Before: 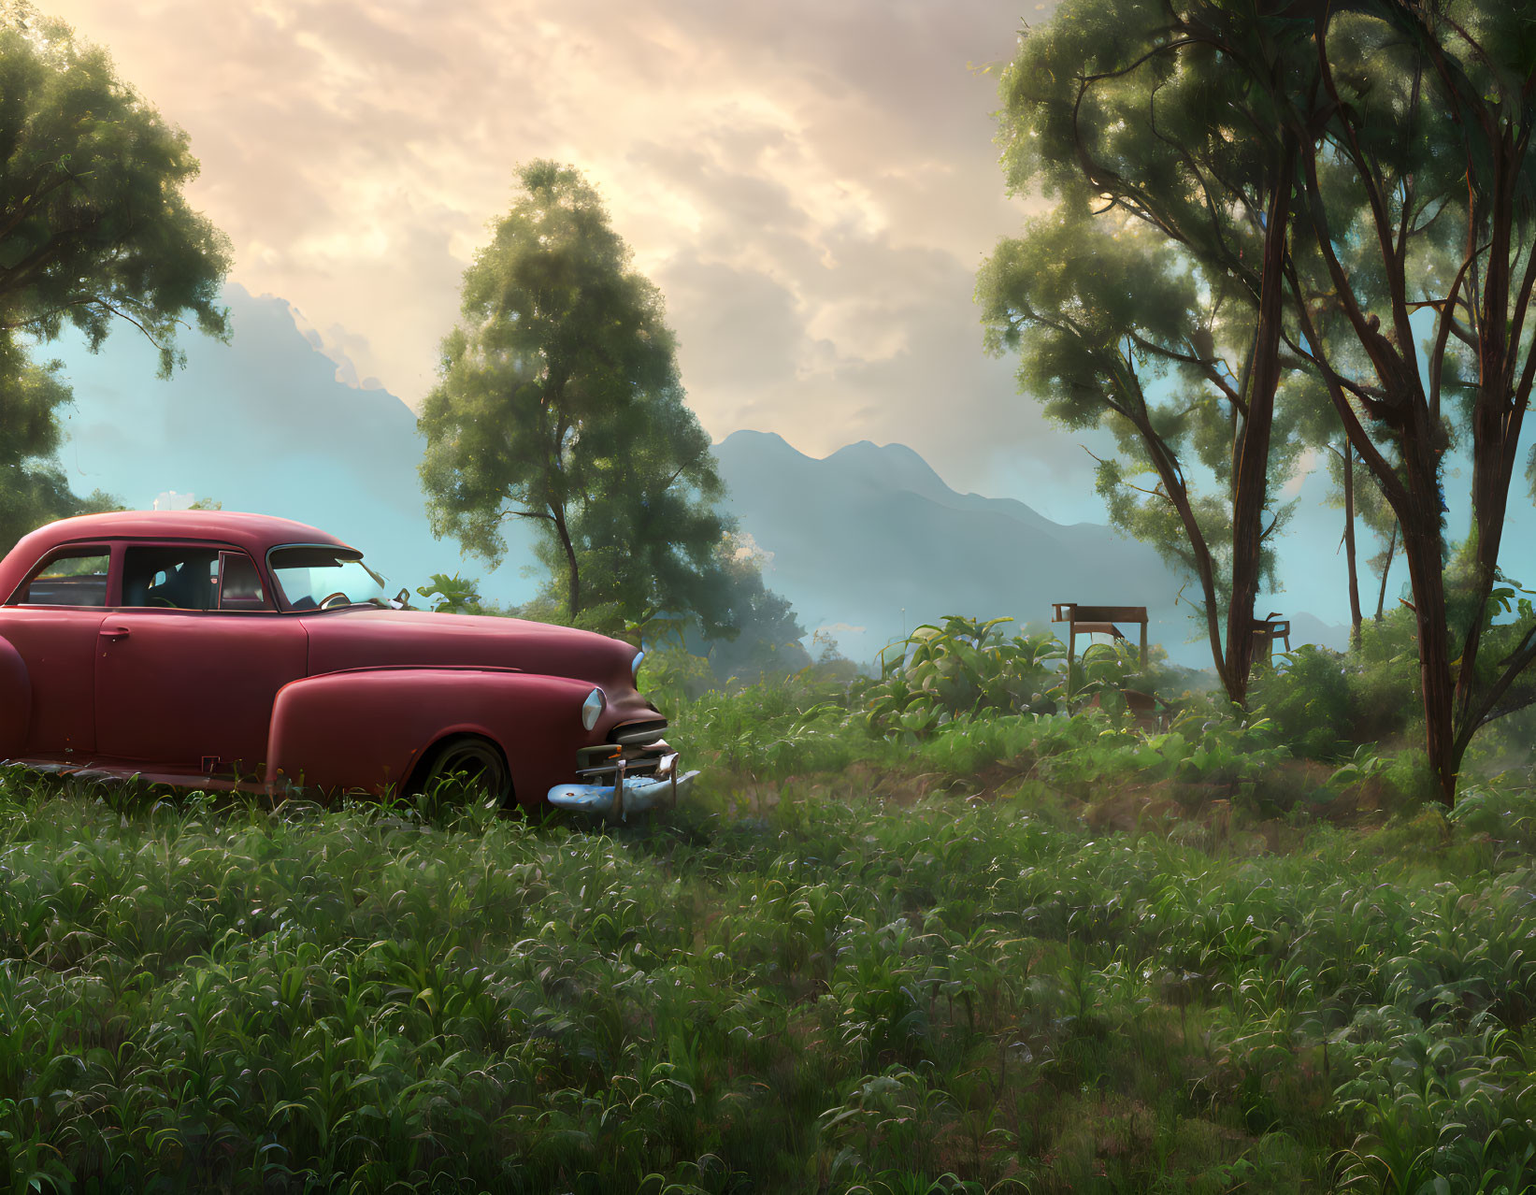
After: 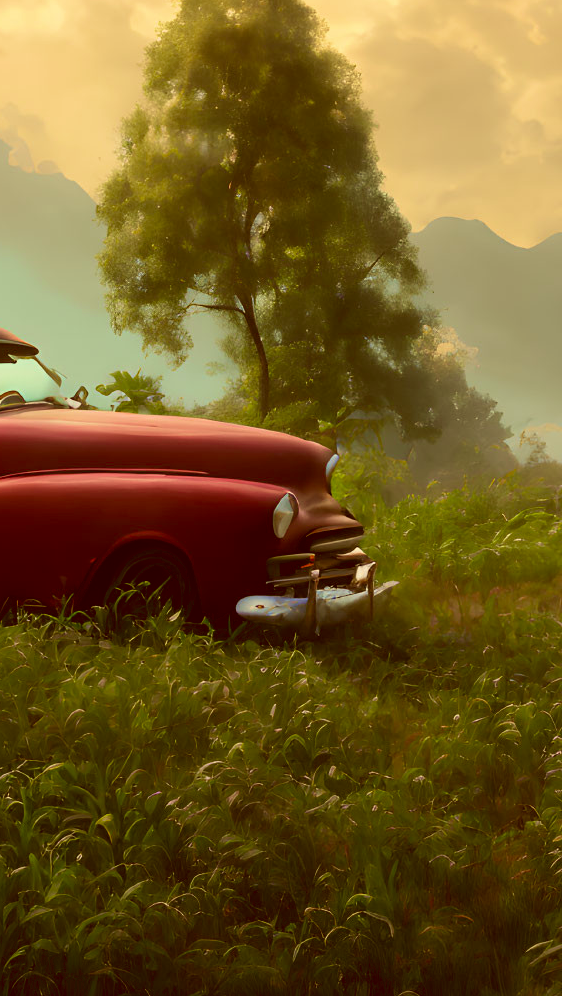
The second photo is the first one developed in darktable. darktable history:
color correction: highlights a* 0.978, highlights b* 24.56, shadows a* 15.55, shadows b* 24.8
exposure: black level correction 0.001, exposure -0.2 EV, compensate highlight preservation false
crop and rotate: left 21.391%, top 19.056%, right 44.375%, bottom 2.976%
velvia: on, module defaults
